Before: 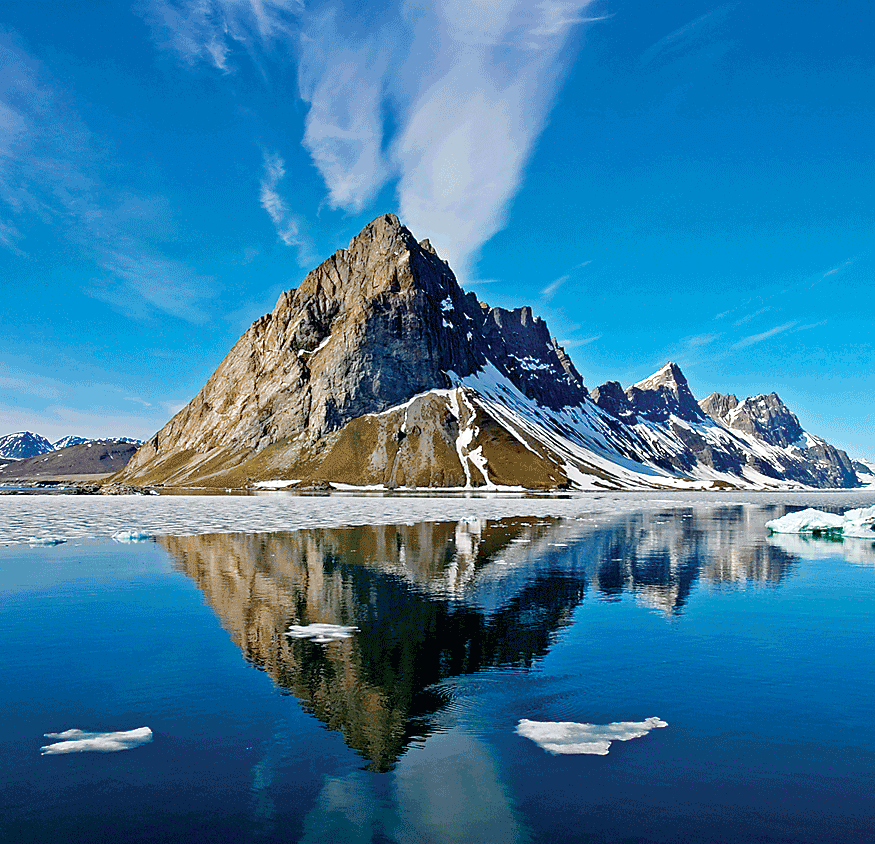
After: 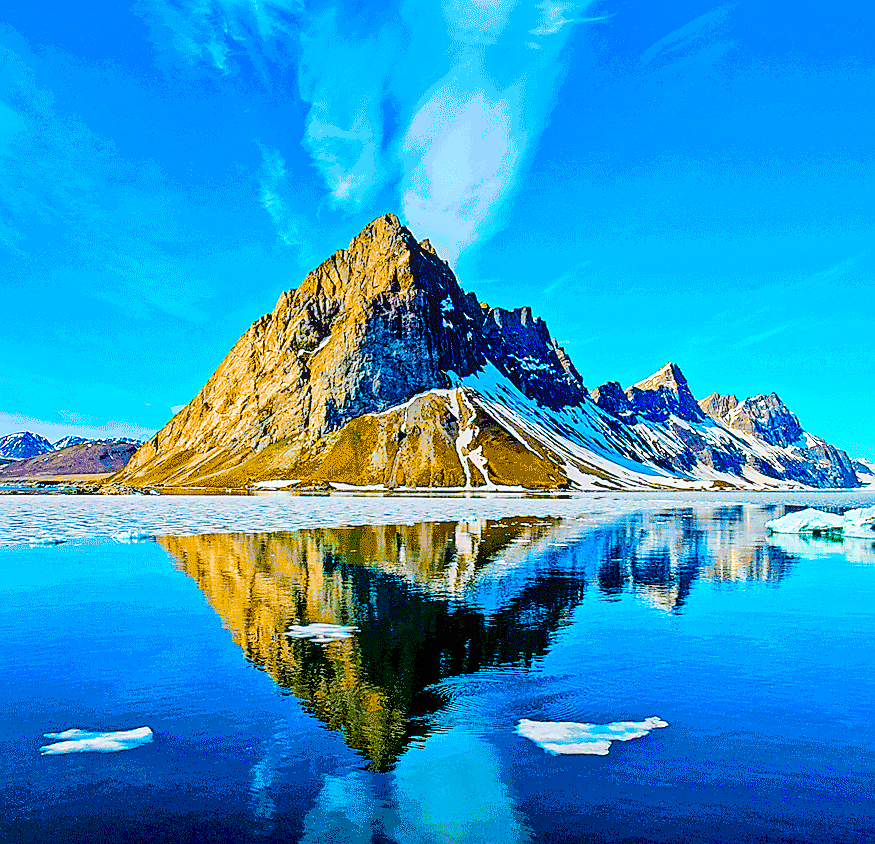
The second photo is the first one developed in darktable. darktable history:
velvia: strength 40.29%
local contrast: on, module defaults
exposure: black level correction 0.009, exposure -0.646 EV, compensate highlight preservation false
contrast brightness saturation: contrast 0.202, brightness 0.142, saturation 0.137
tone equalizer: -8 EV 1.01 EV, -7 EV 0.981 EV, -6 EV 0.969 EV, -5 EV 1.03 EV, -4 EV 1 EV, -3 EV 0.767 EV, -2 EV 0.524 EV, -1 EV 0.24 EV, edges refinement/feathering 500, mask exposure compensation -1.57 EV, preserve details no
sharpen: on, module defaults
color balance rgb: linear chroma grading › shadows 17.655%, linear chroma grading › highlights 61.756%, linear chroma grading › global chroma 49.957%, perceptual saturation grading › global saturation 18.775%, perceptual brilliance grading › mid-tones 9.414%, perceptual brilliance grading › shadows 14.168%, global vibrance 9.94%
shadows and highlights: soften with gaussian
